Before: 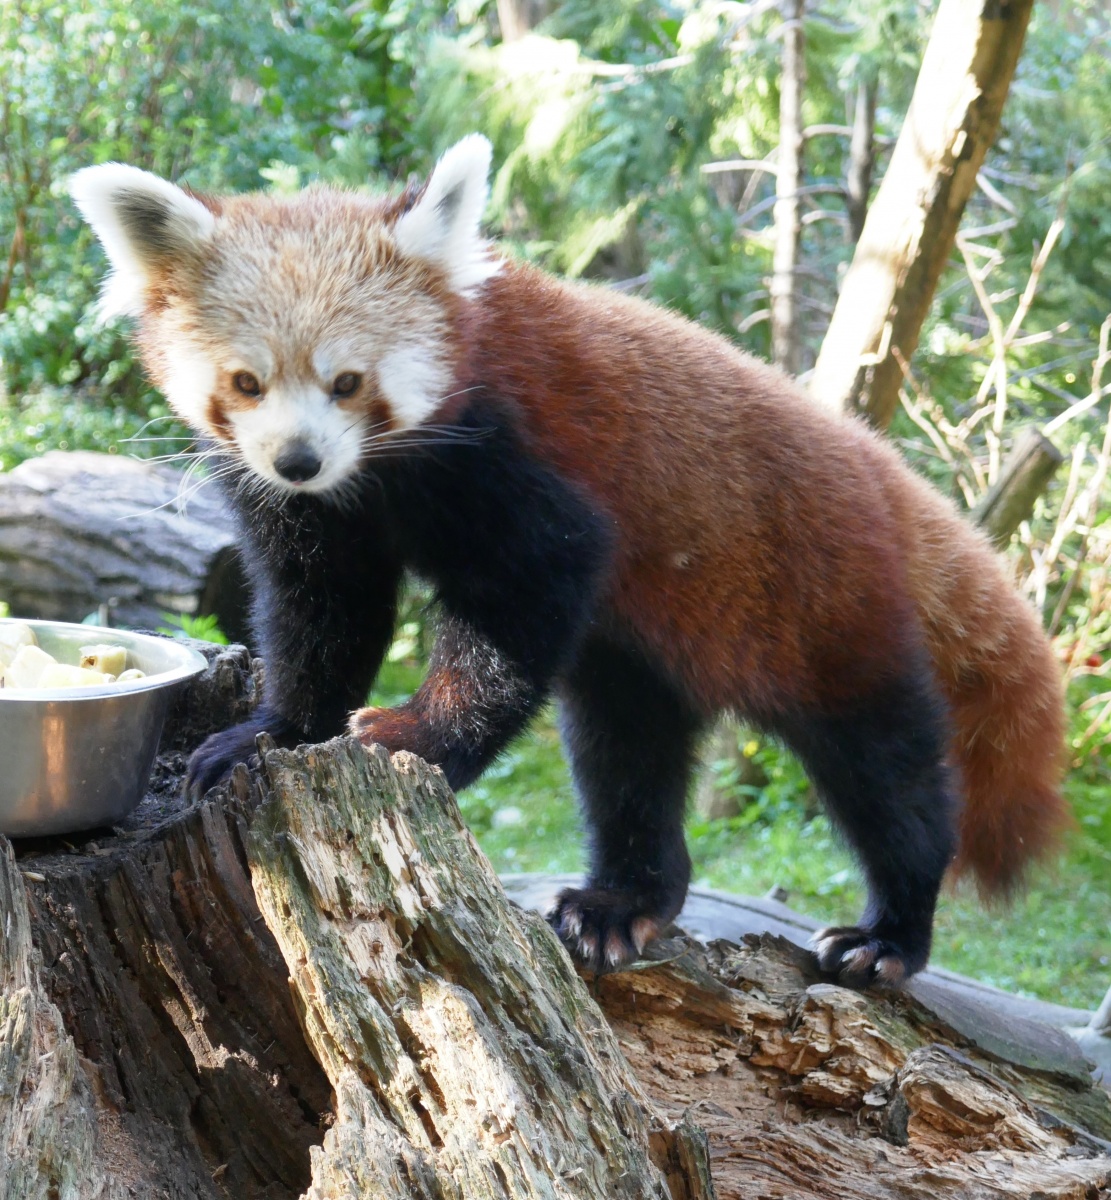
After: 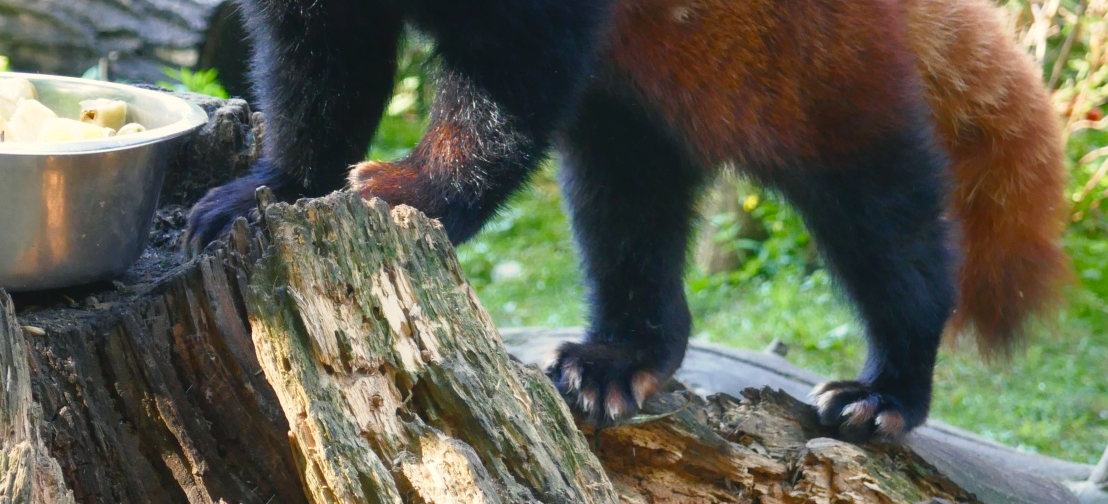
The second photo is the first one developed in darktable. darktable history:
crop: top 45.551%, bottom 12.262%
color balance rgb: shadows lift › chroma 2%, shadows lift › hue 219.6°, power › hue 313.2°, highlights gain › chroma 3%, highlights gain › hue 75.6°, global offset › luminance 0.5%, perceptual saturation grading › global saturation 15.33%, perceptual saturation grading › highlights -19.33%, perceptual saturation grading › shadows 20%, global vibrance 20%
